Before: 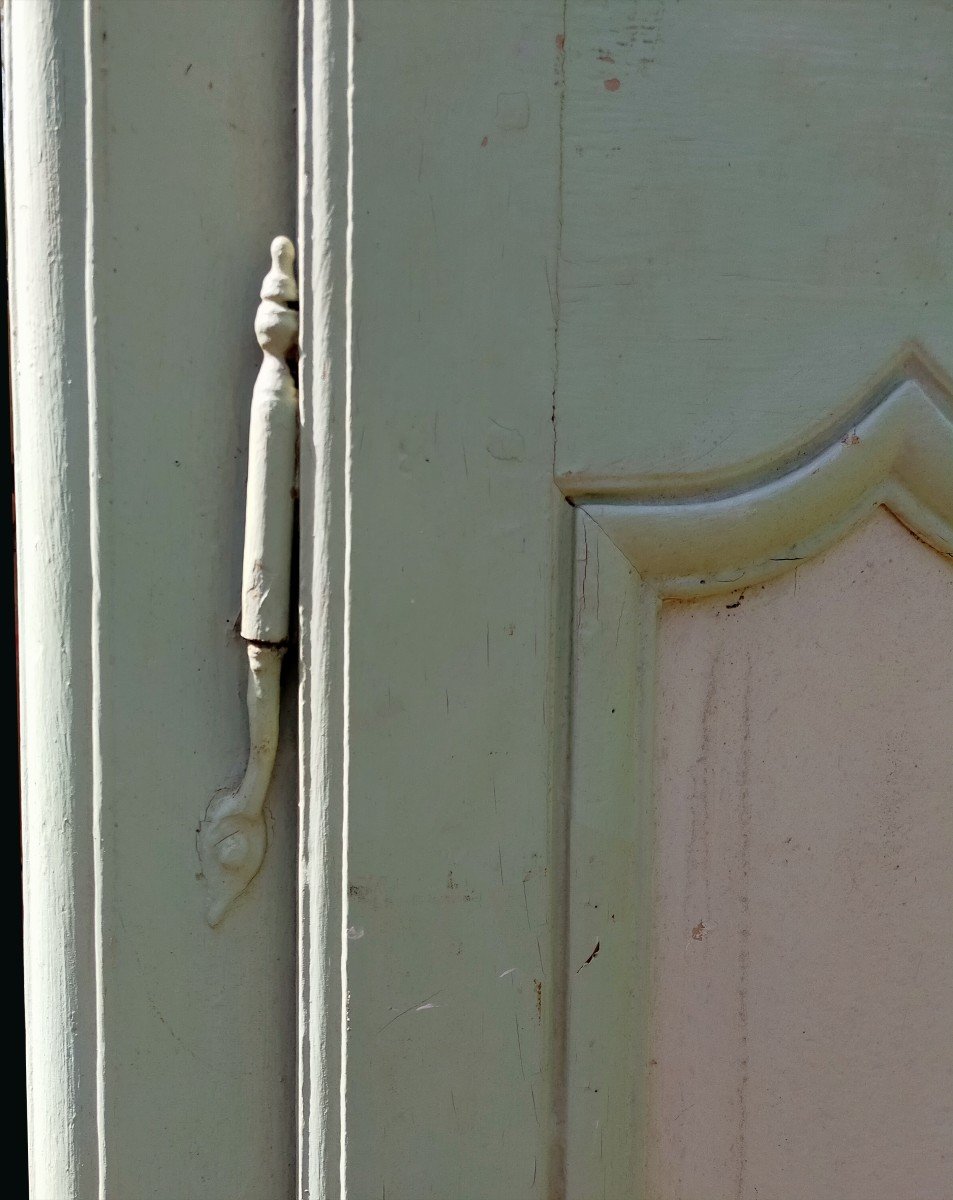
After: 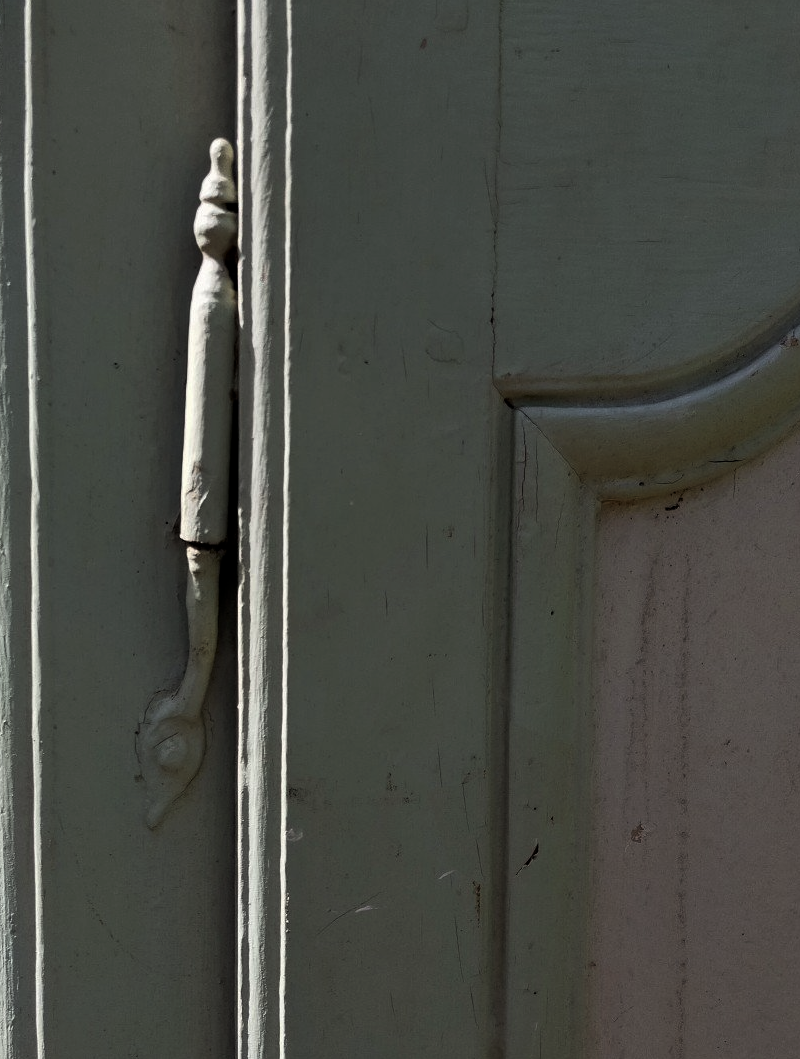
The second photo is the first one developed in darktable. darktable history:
levels: levels [0, 0.618, 1]
crop: left 6.446%, top 8.188%, right 9.538%, bottom 3.548%
